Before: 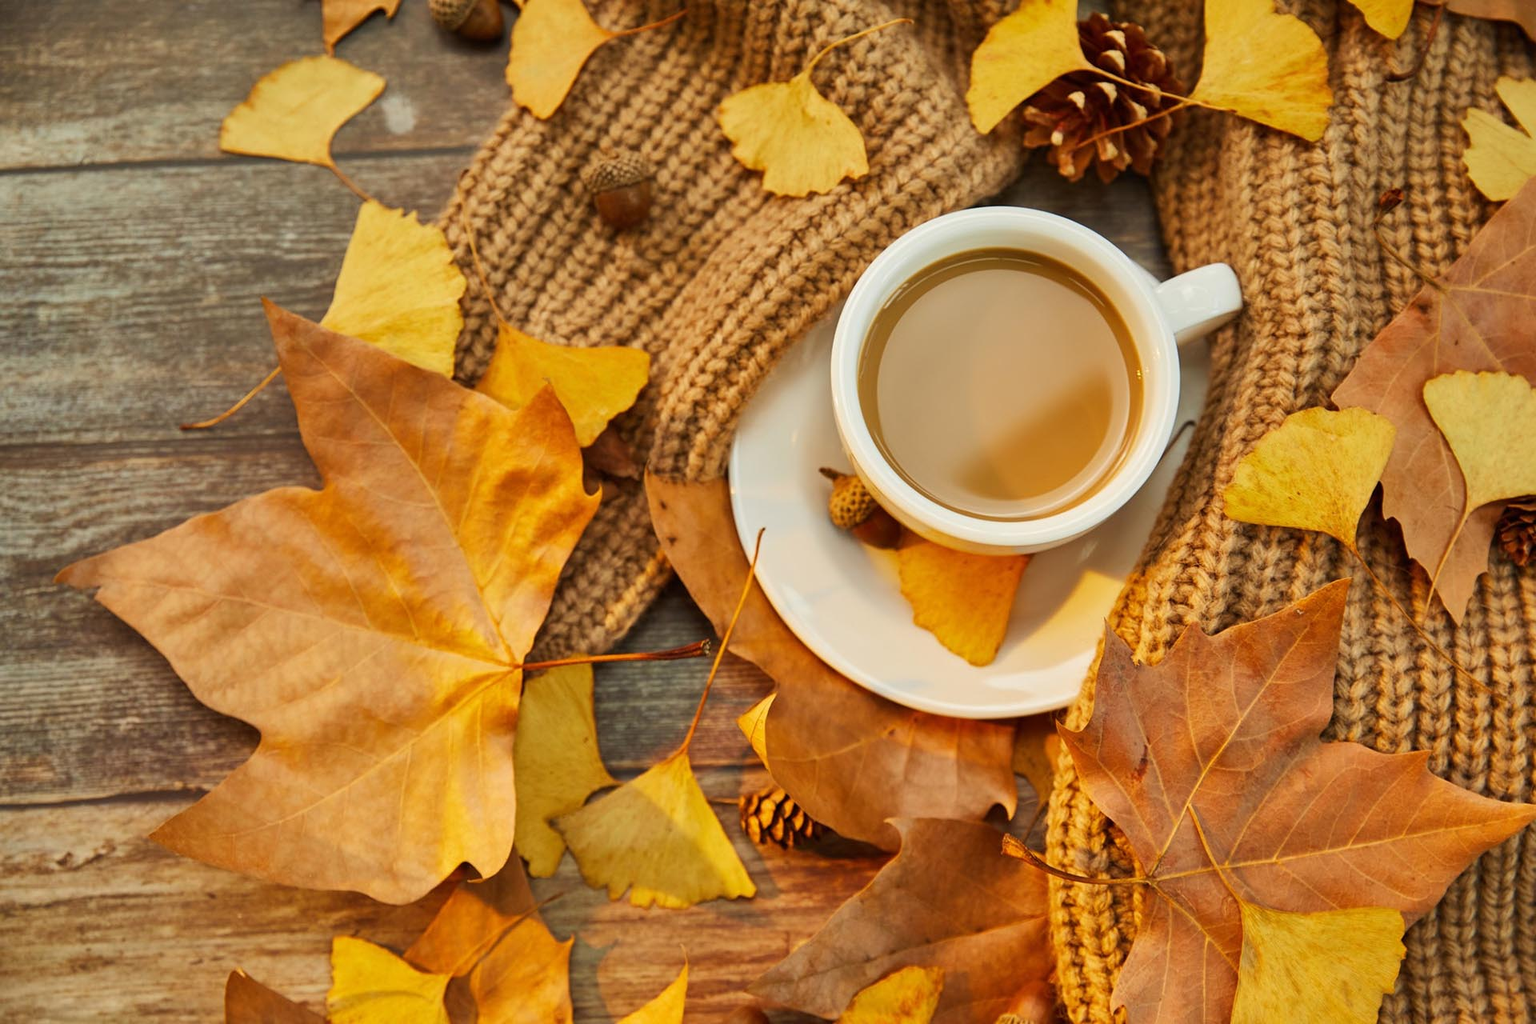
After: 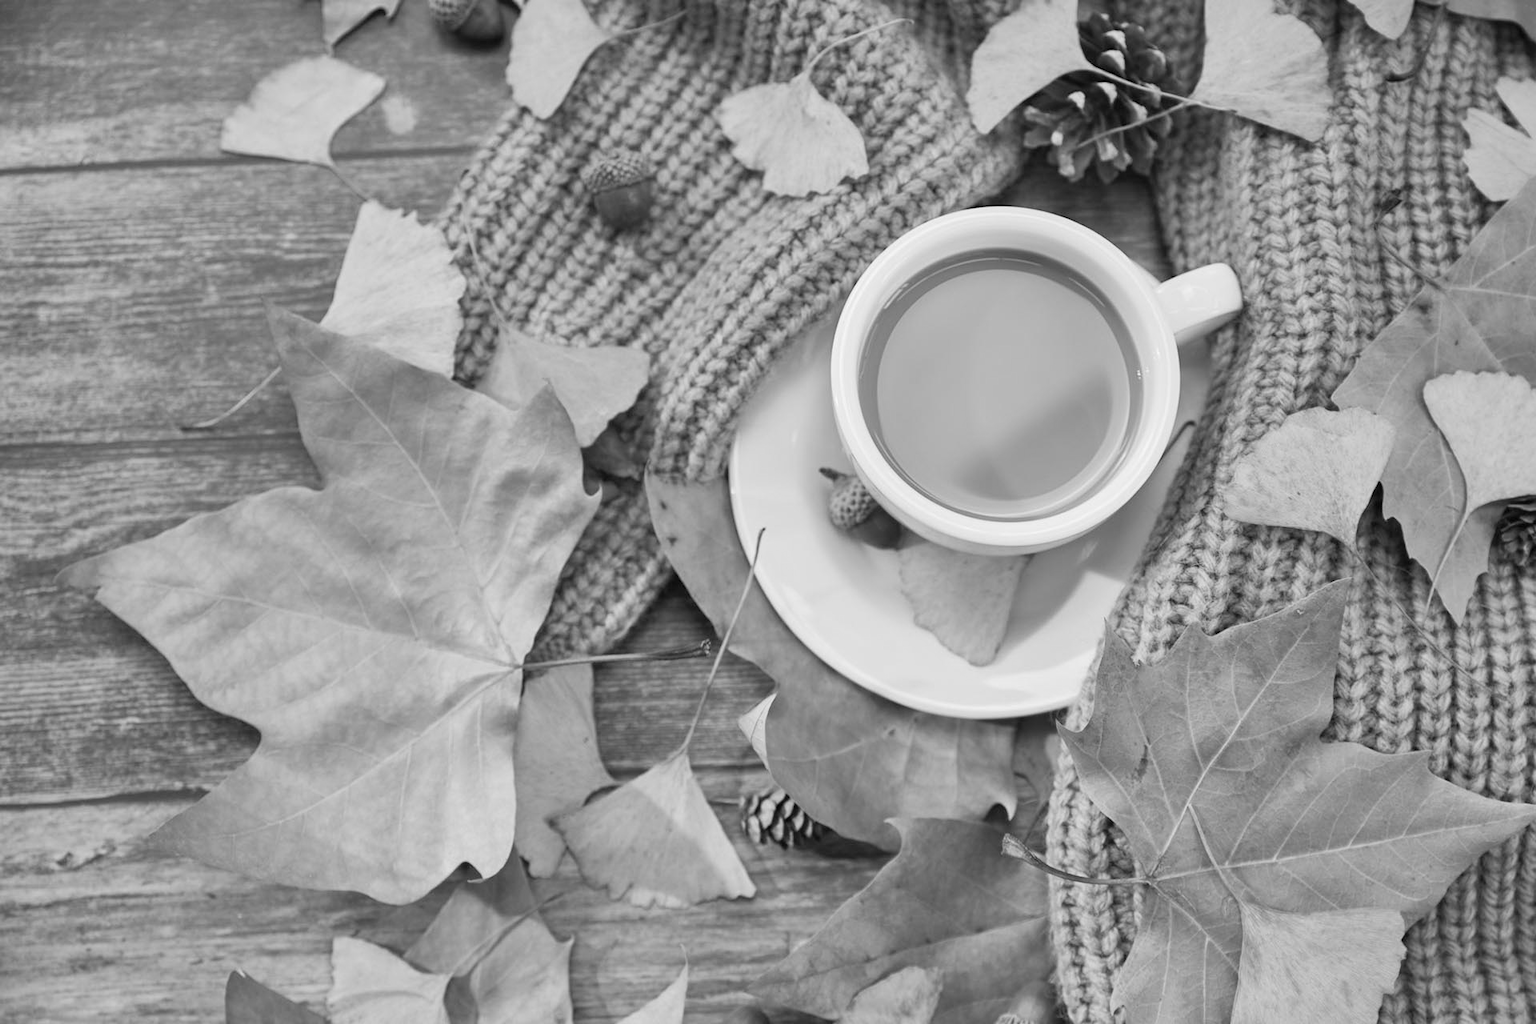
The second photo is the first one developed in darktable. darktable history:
monochrome: size 3.1
contrast brightness saturation: brightness 0.13
white balance: emerald 1
velvia: strength 10%
